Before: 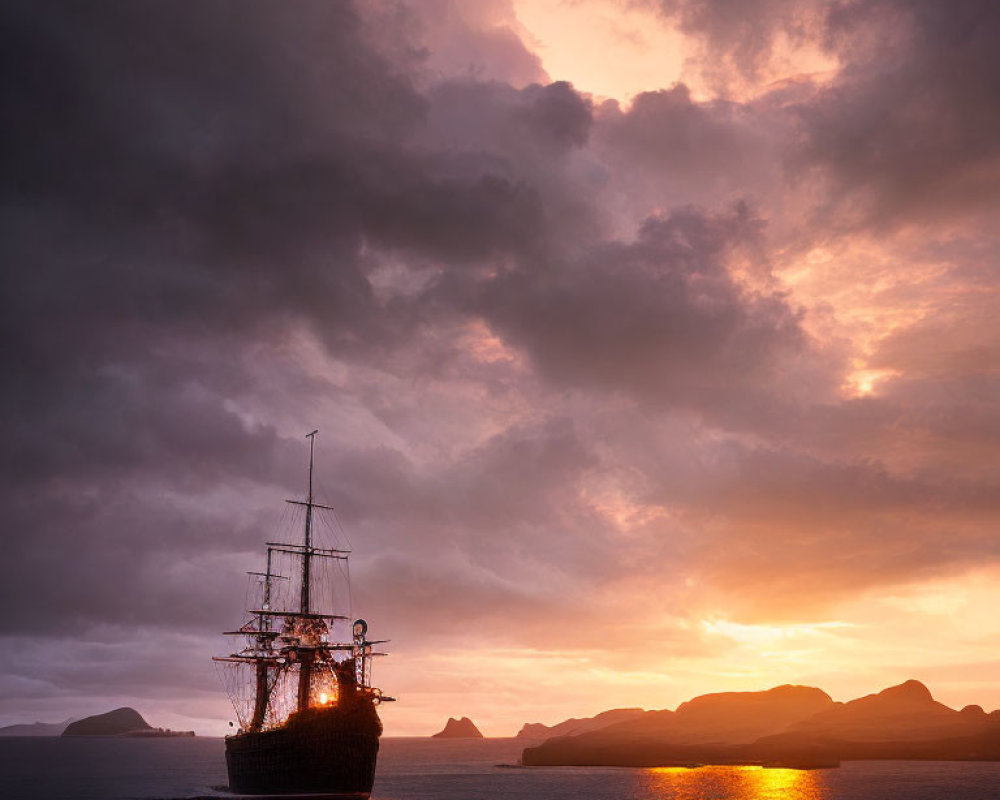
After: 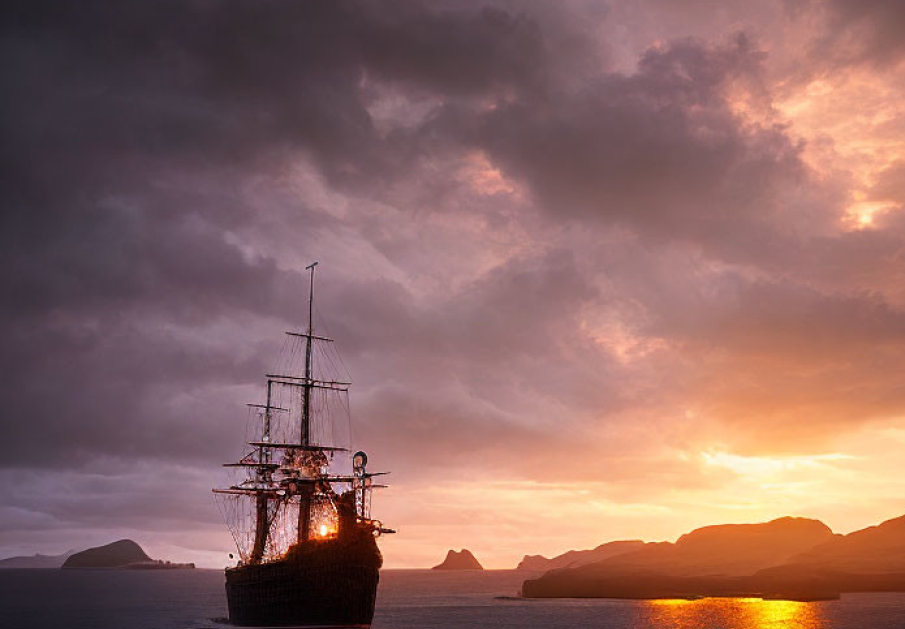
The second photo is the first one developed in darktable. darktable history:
crop: top 21.044%, right 9.429%, bottom 0.305%
sharpen: amount 0.206
